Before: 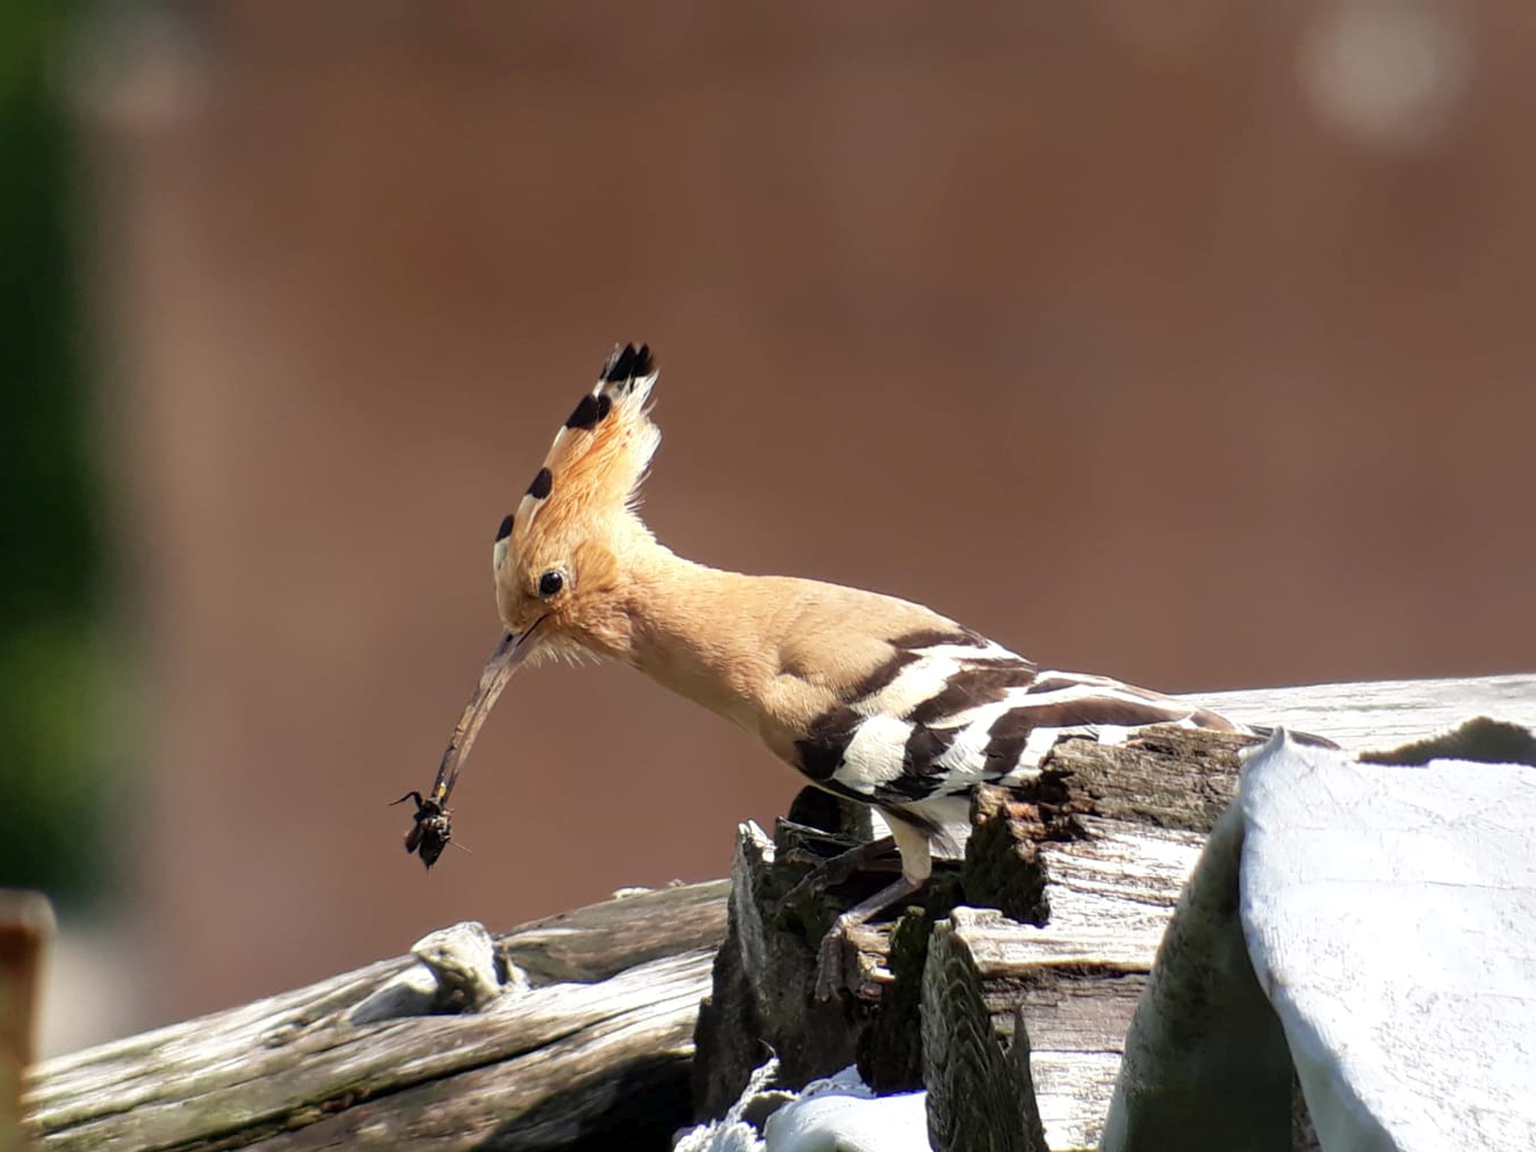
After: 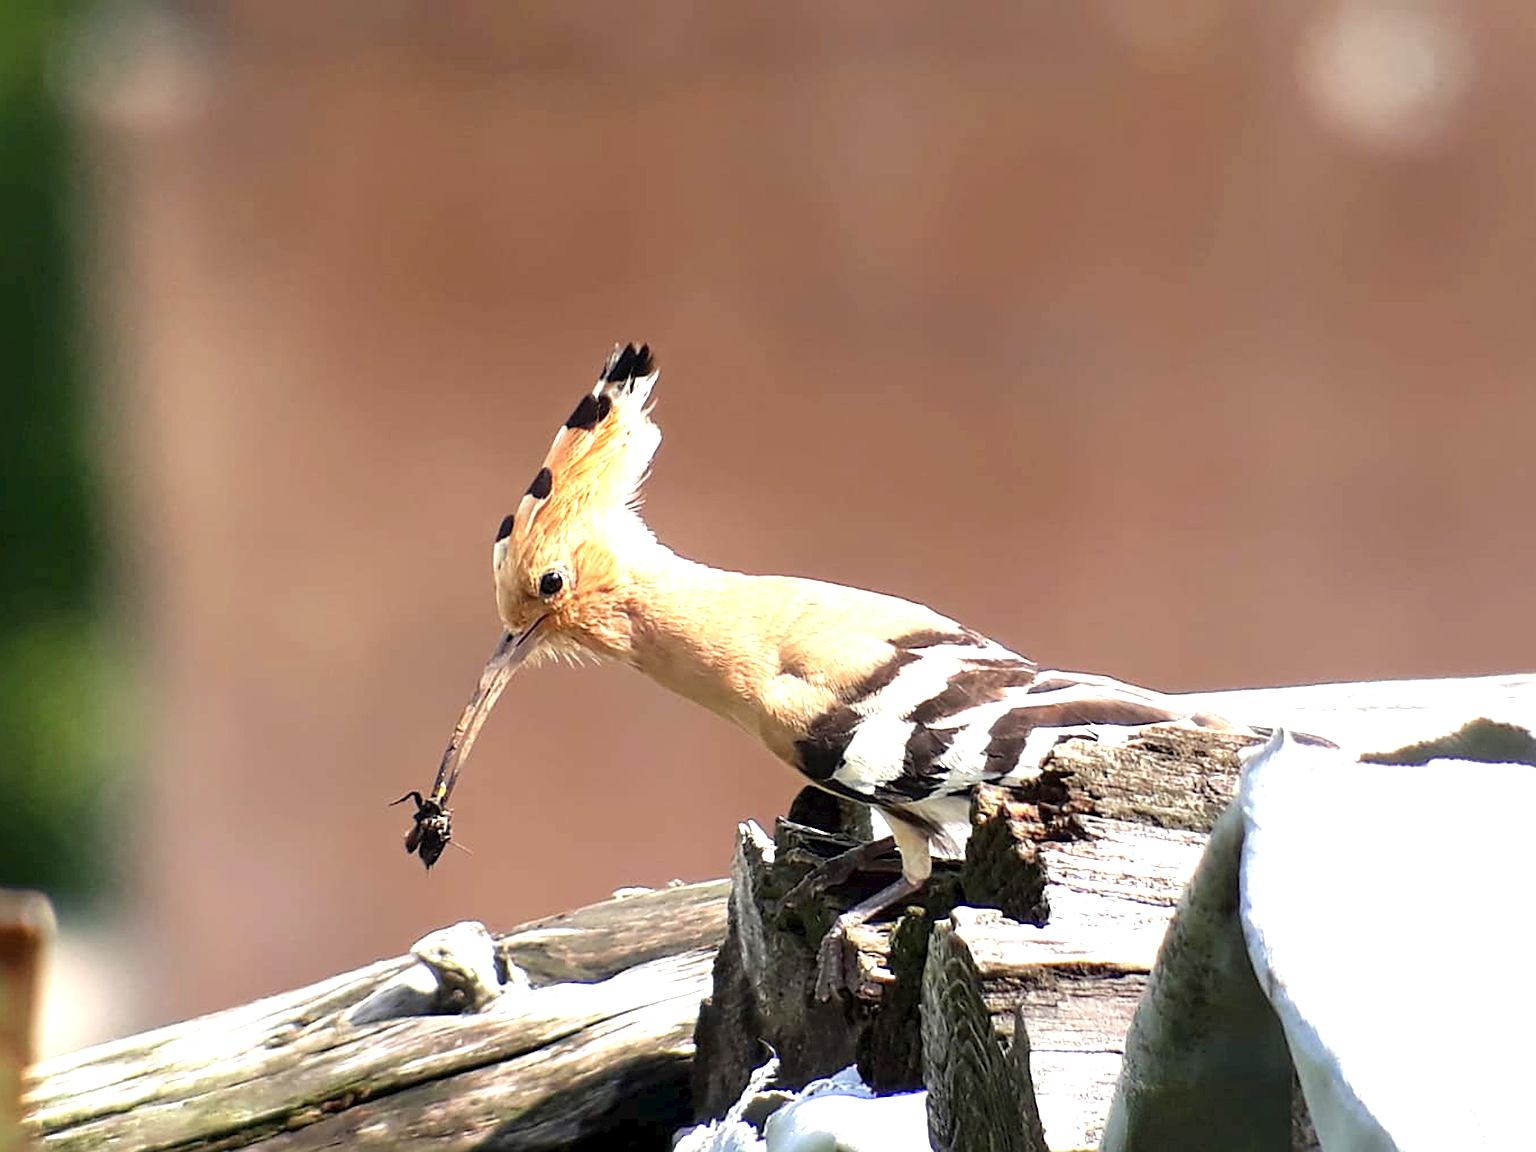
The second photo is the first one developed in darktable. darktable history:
sharpen: on, module defaults
exposure: exposure 1.057 EV, compensate exposure bias true, compensate highlight preservation false
